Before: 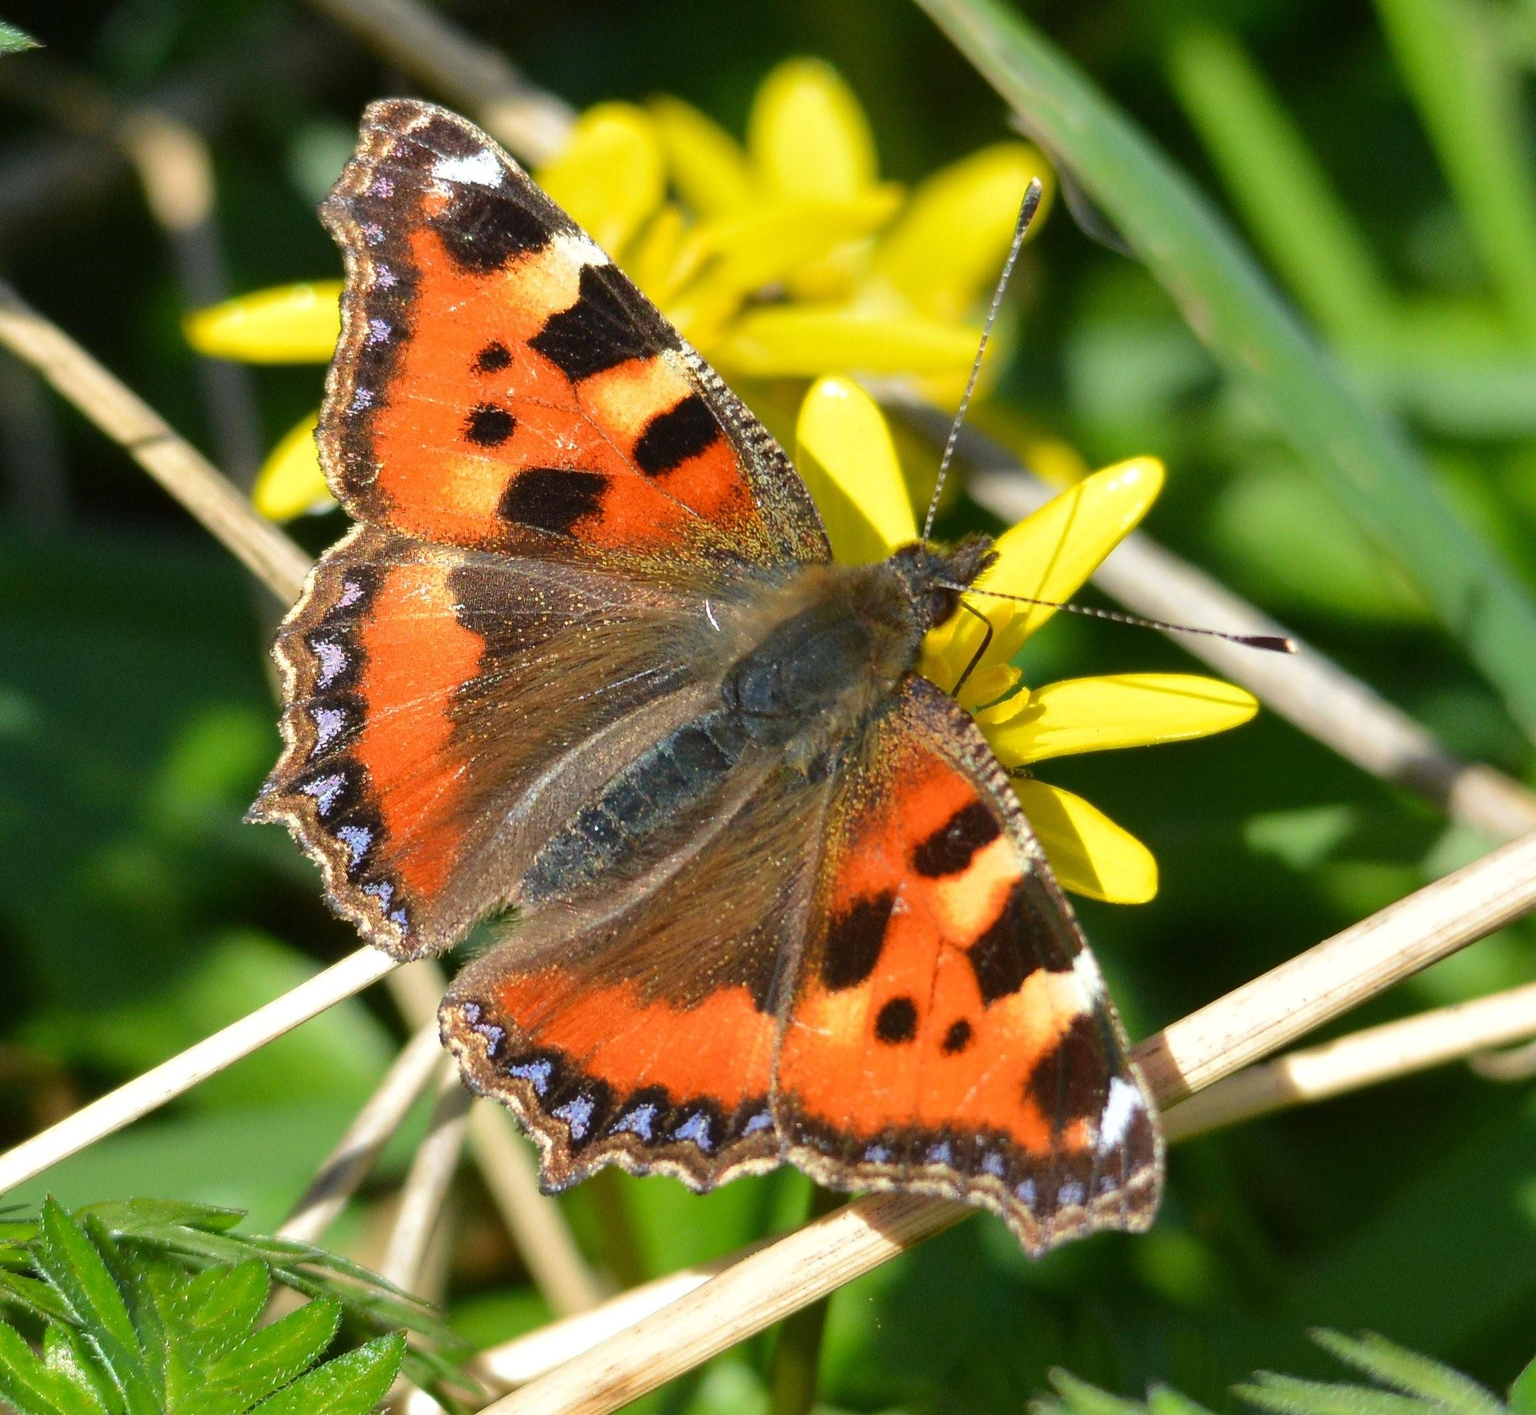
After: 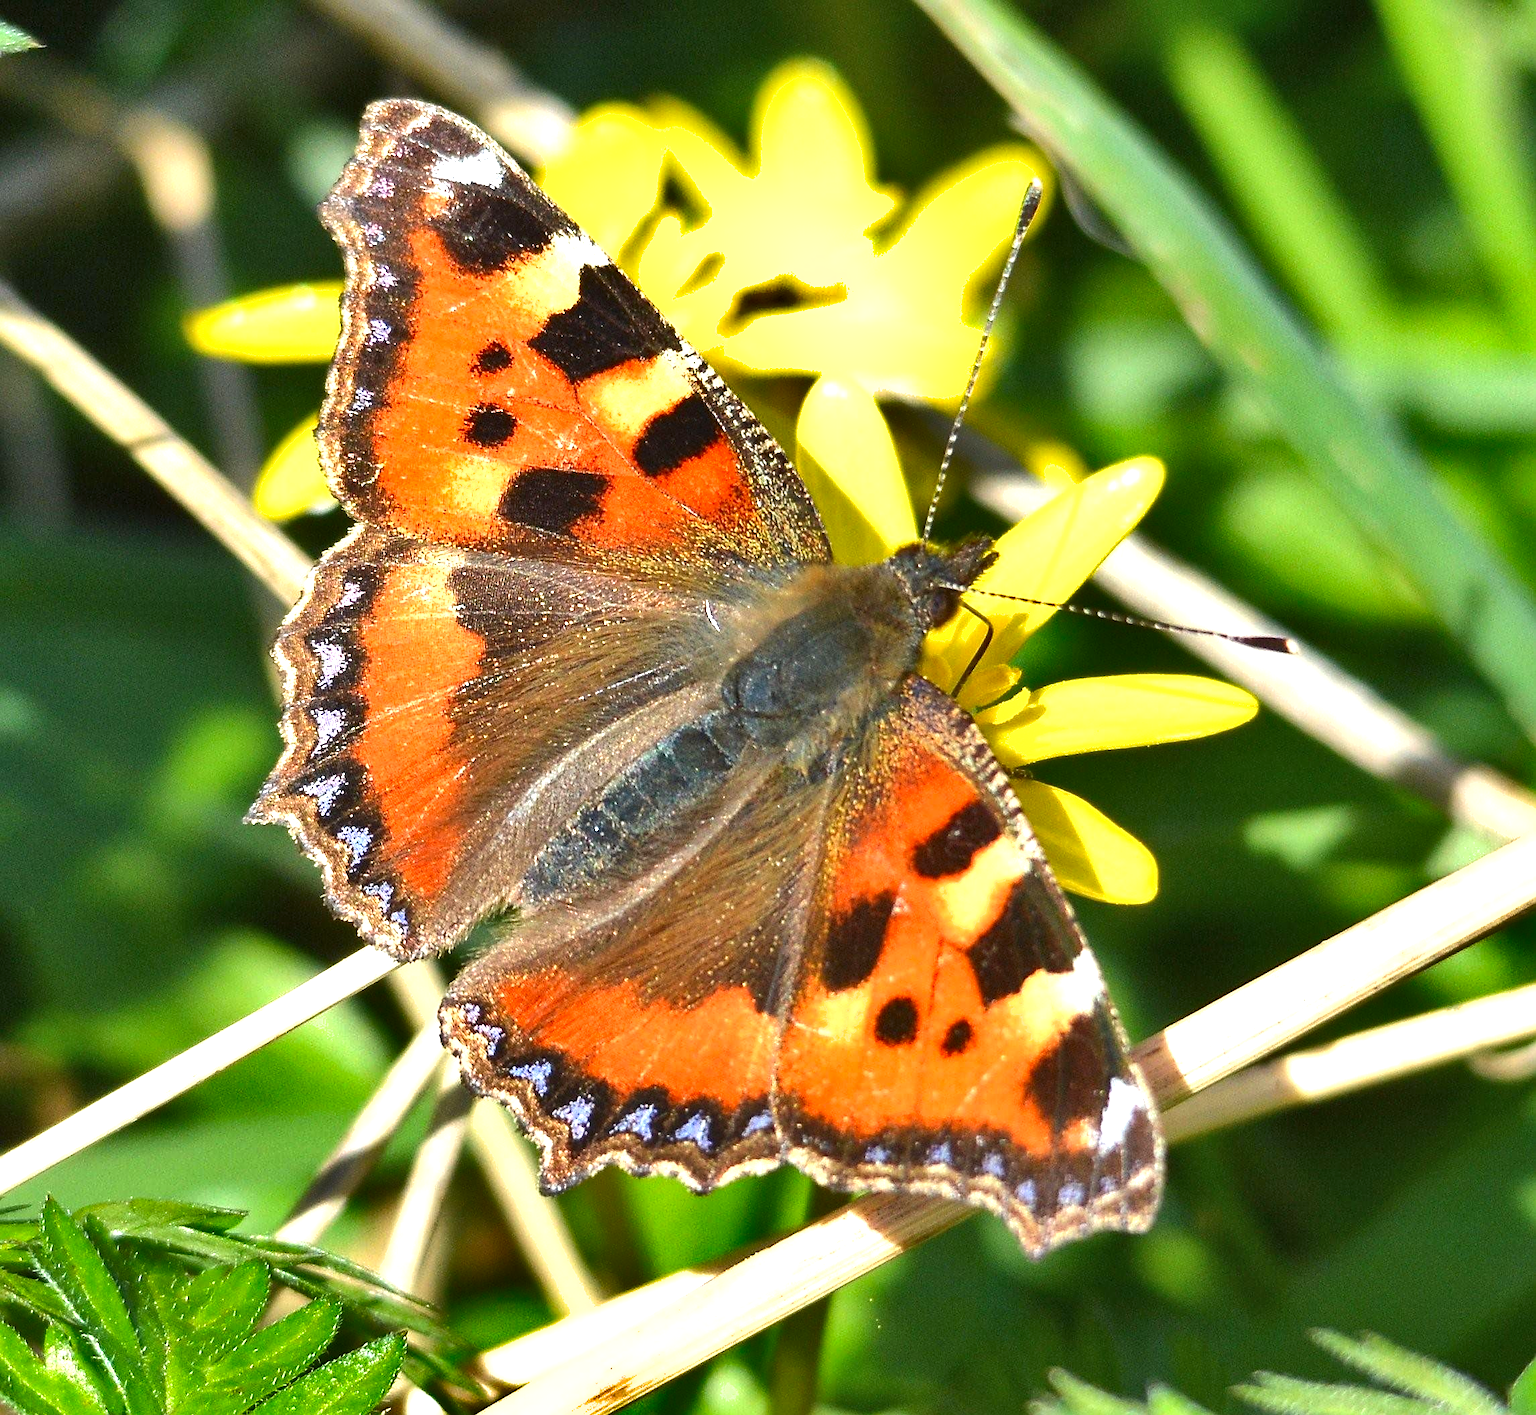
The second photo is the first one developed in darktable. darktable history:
exposure: black level correction 0, exposure 0.895 EV, compensate highlight preservation false
shadows and highlights: radius 106.53, shadows 45.21, highlights -66.27, low approximation 0.01, soften with gaussian
sharpen: on, module defaults
